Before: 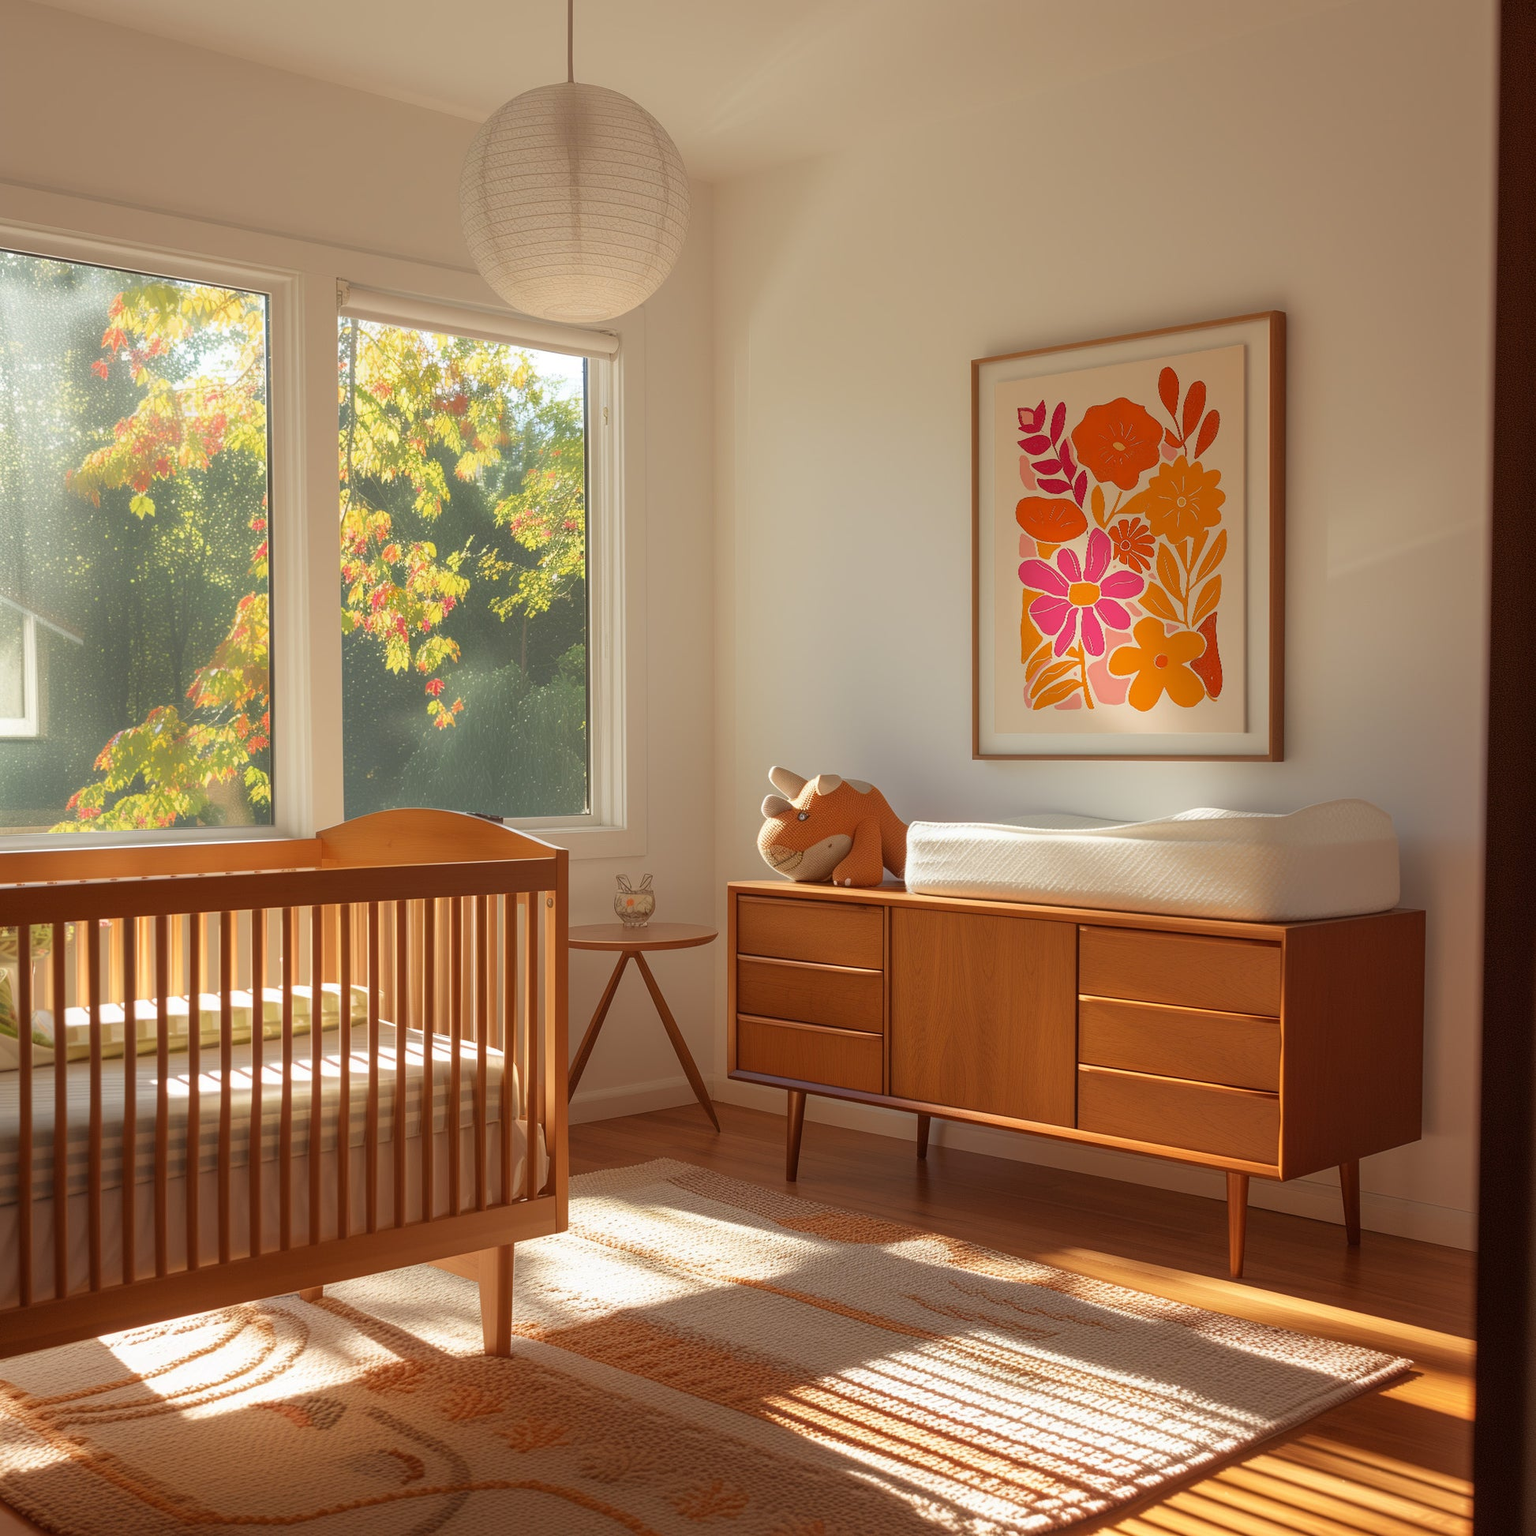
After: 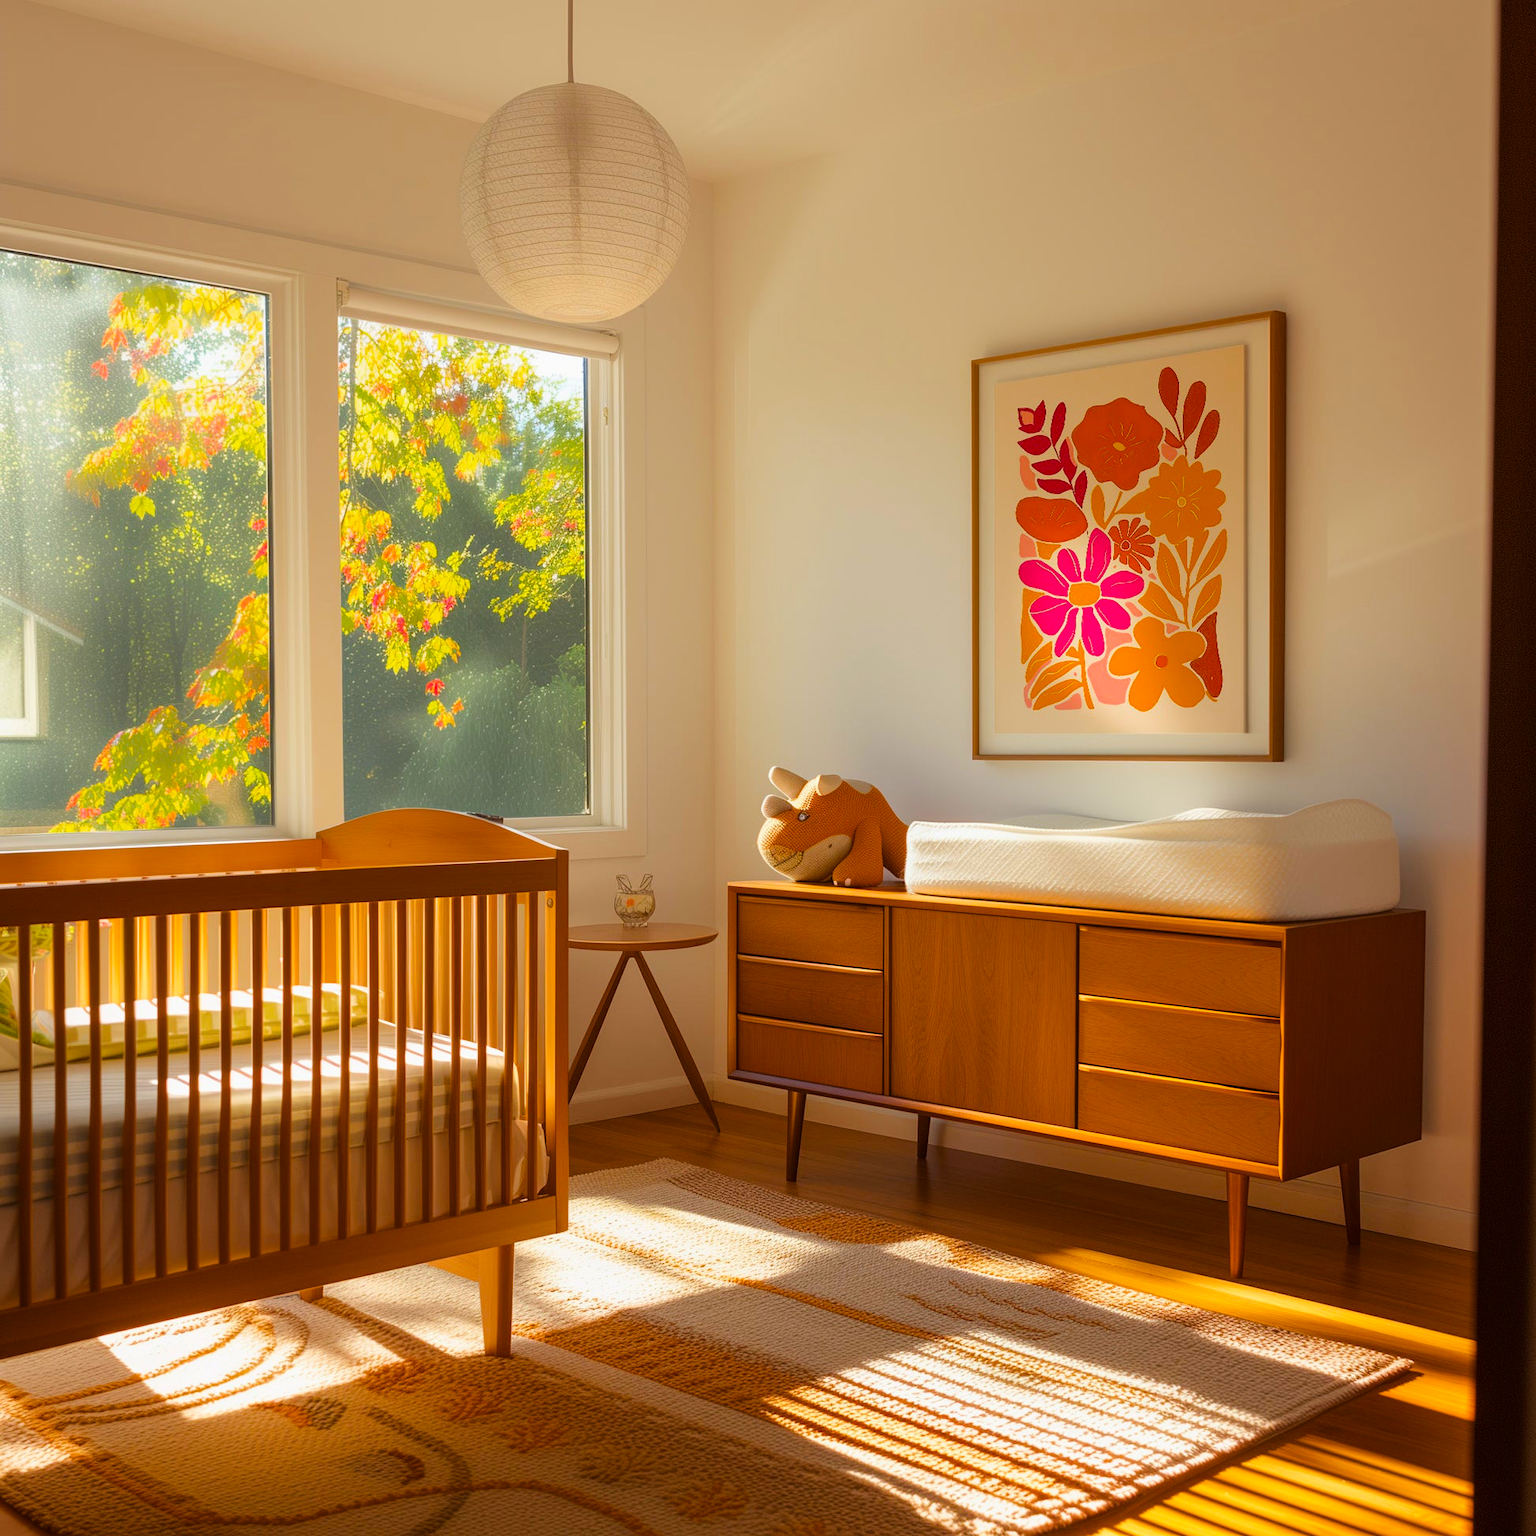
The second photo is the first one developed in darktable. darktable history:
color balance rgb: shadows lift › chroma 0.891%, shadows lift › hue 112.55°, perceptual saturation grading › global saturation 42.456%
tone curve: curves: ch0 [(0, 0.003) (0.056, 0.041) (0.211, 0.187) (0.482, 0.519) (0.836, 0.864) (0.997, 0.984)]; ch1 [(0, 0) (0.276, 0.206) (0.393, 0.364) (0.482, 0.471) (0.506, 0.5) (0.523, 0.523) (0.572, 0.604) (0.635, 0.665) (0.695, 0.759) (1, 1)]; ch2 [(0, 0) (0.438, 0.456) (0.473, 0.47) (0.503, 0.503) (0.536, 0.527) (0.562, 0.584) (0.612, 0.61) (0.679, 0.72) (1, 1)], color space Lab, linked channels, preserve colors none
